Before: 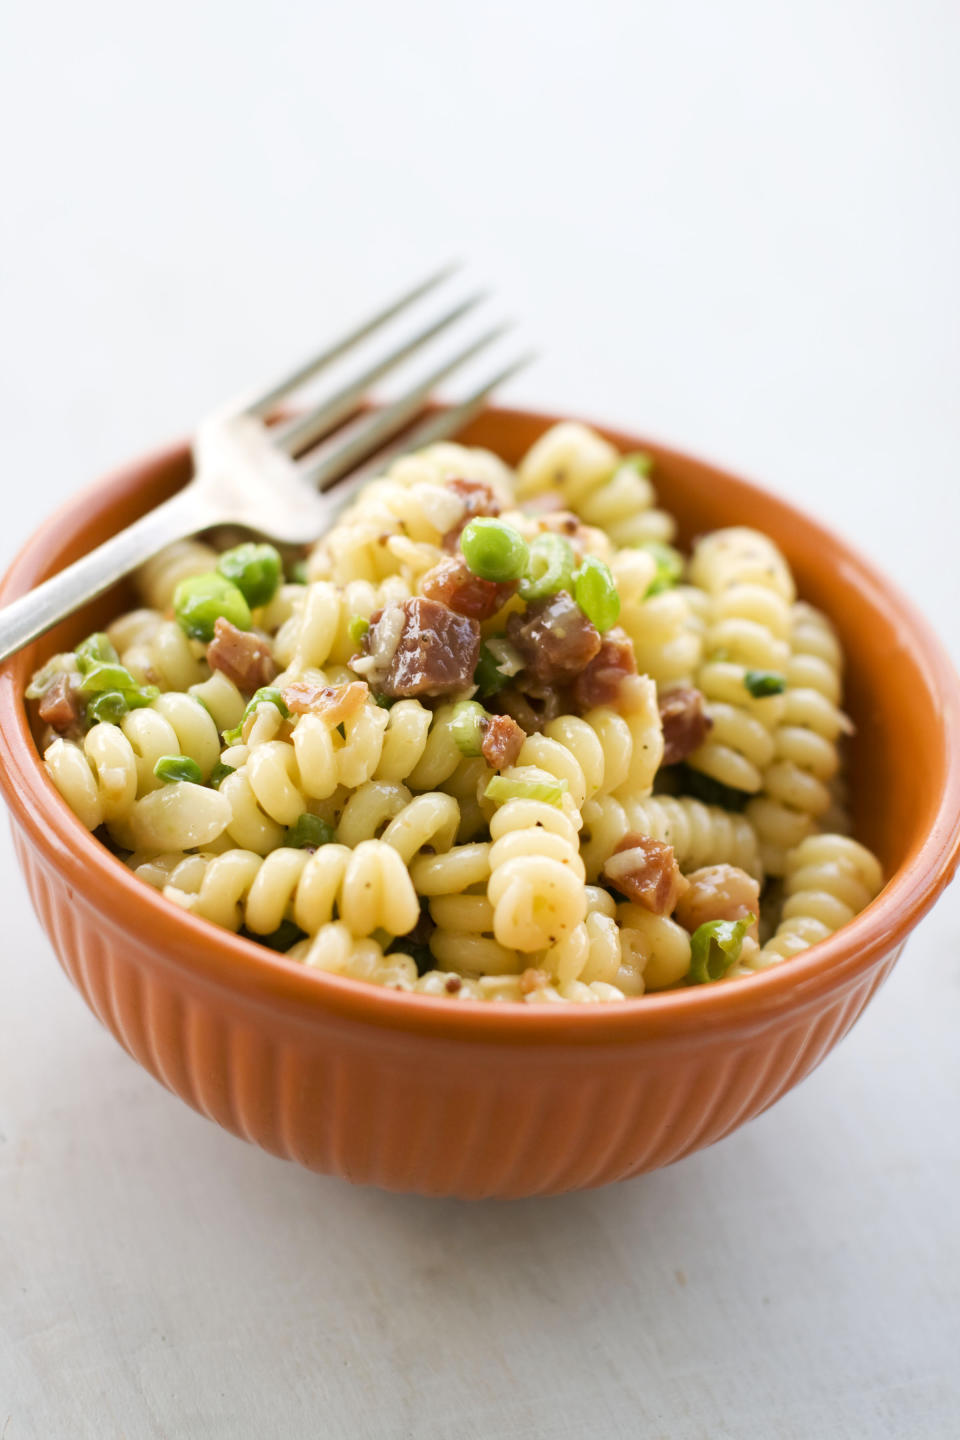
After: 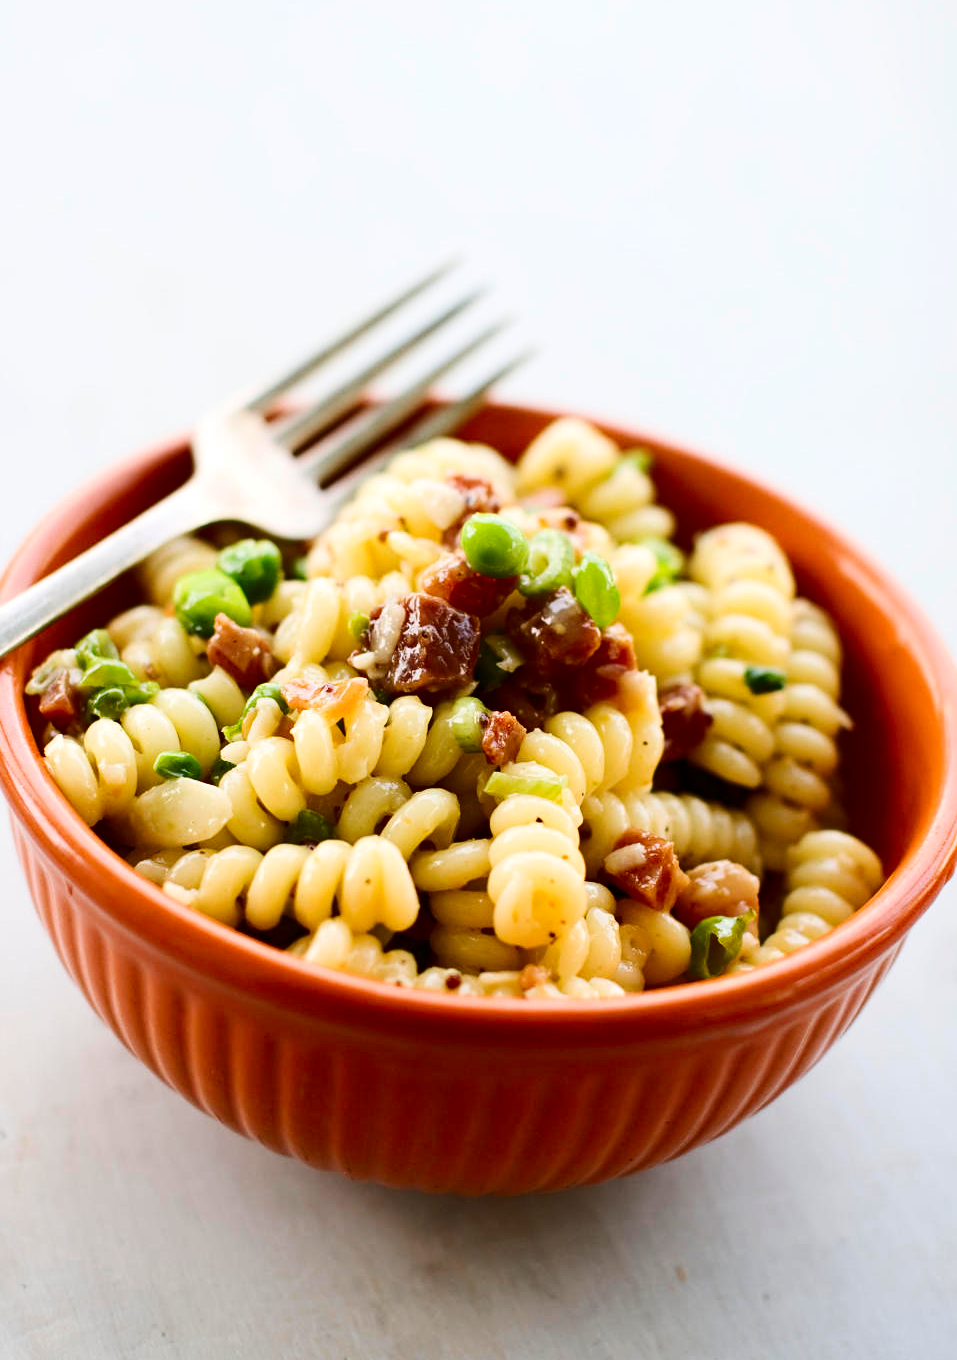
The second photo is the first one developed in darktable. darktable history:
contrast brightness saturation: contrast 0.245, brightness -0.23, saturation 0.146
sharpen: amount 0.203
crop: top 0.337%, right 0.266%, bottom 5.108%
